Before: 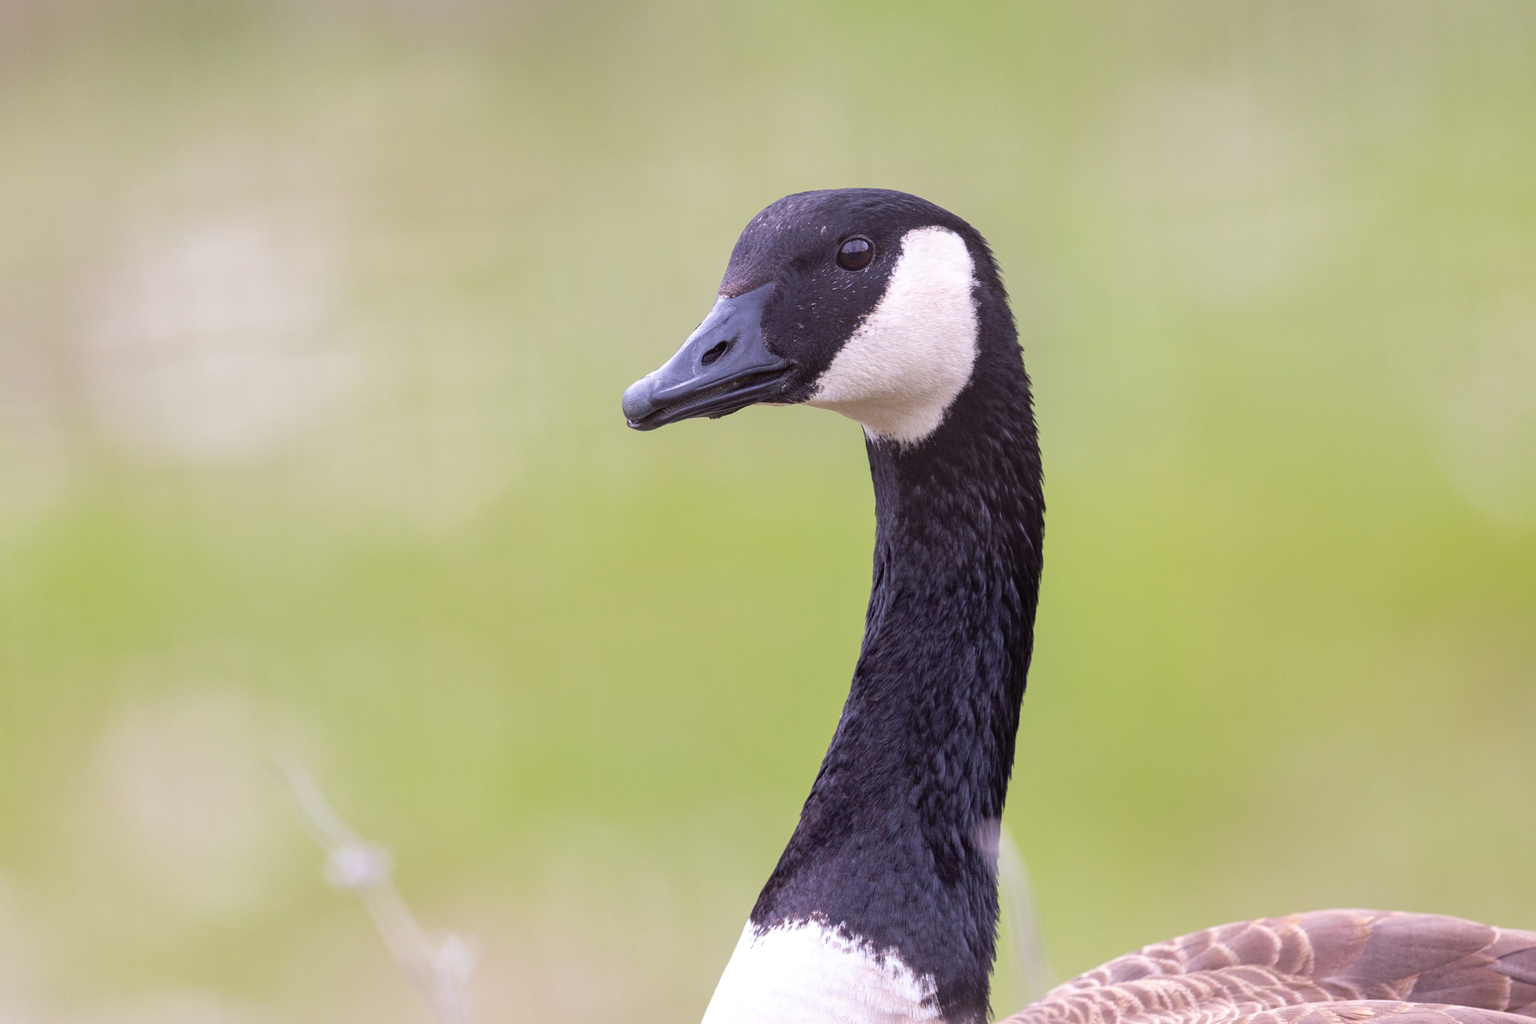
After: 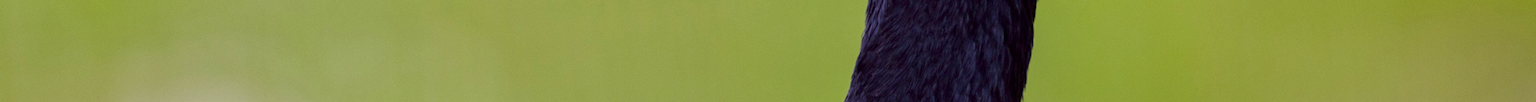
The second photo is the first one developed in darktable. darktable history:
contrast brightness saturation: brightness -0.25, saturation 0.2
crop and rotate: top 59.084%, bottom 30.916%
white balance: red 0.986, blue 1.01
